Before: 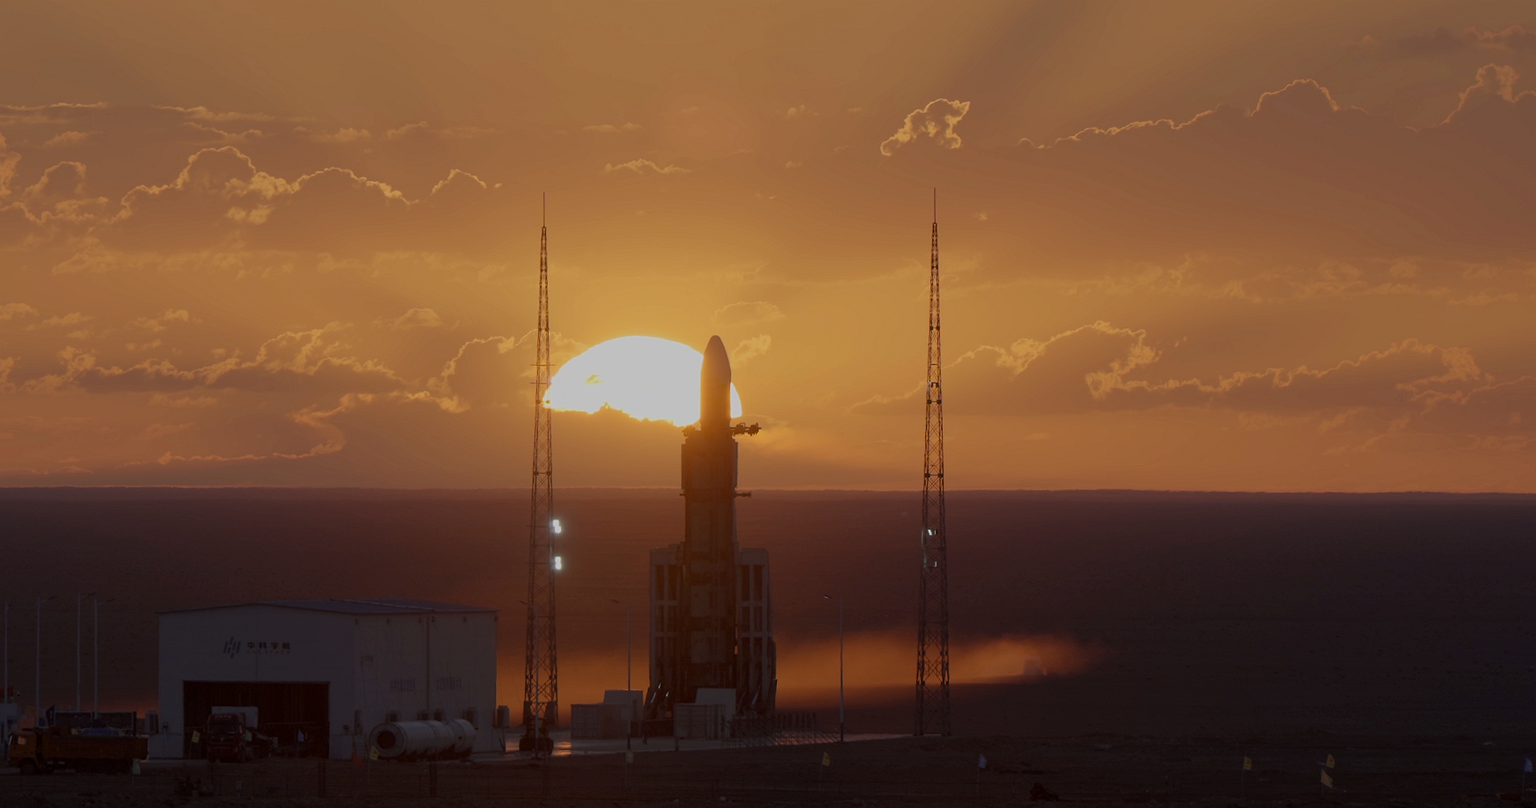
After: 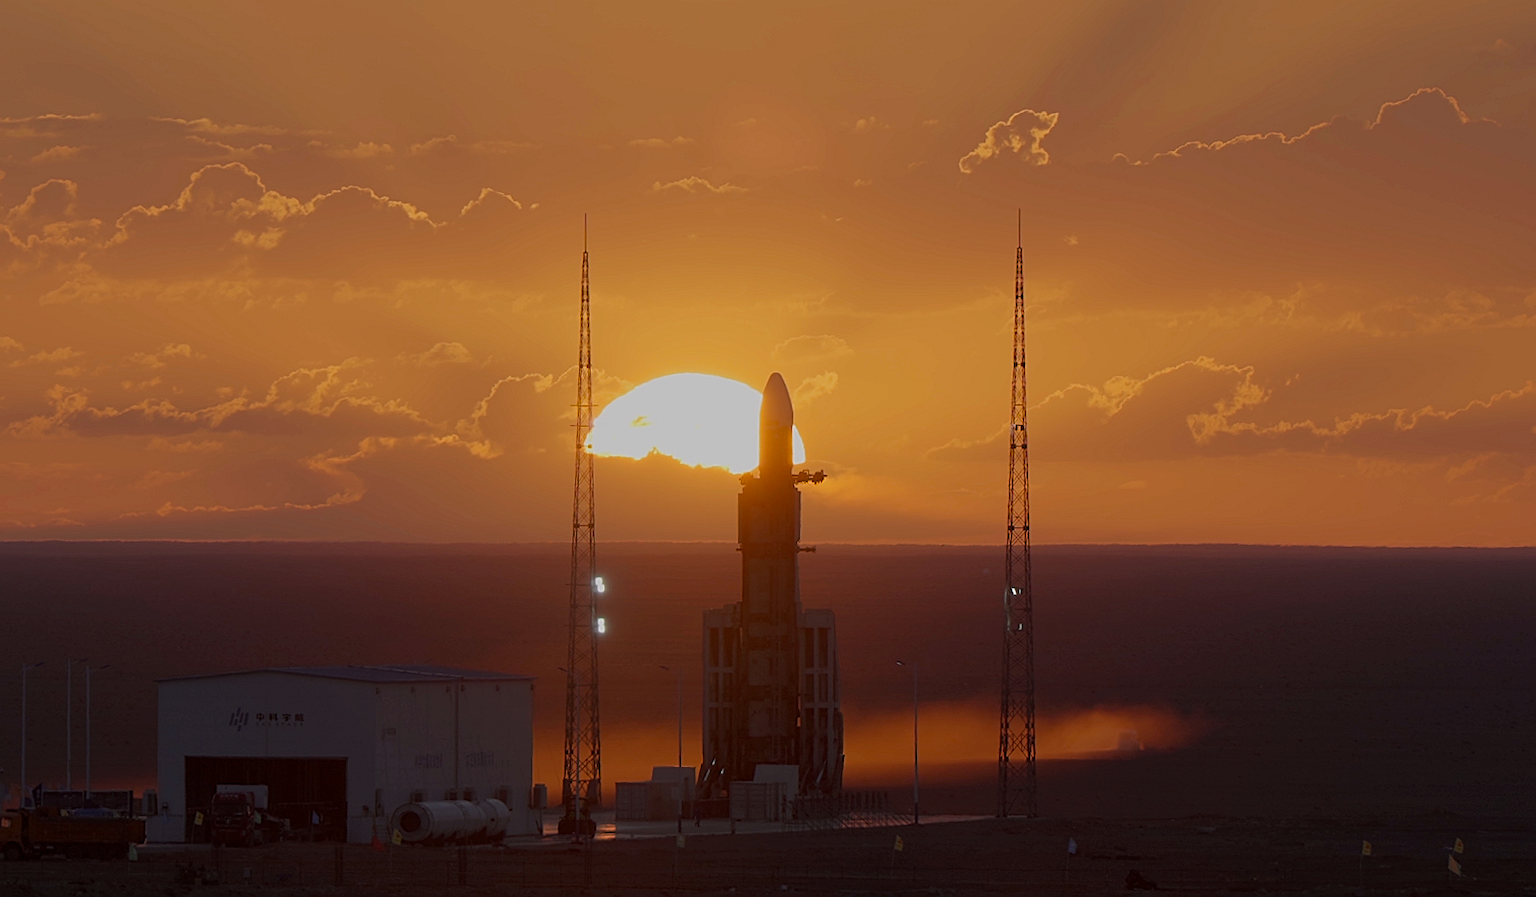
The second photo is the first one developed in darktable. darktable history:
crop and rotate: left 1.088%, right 8.807%
sharpen: on, module defaults
